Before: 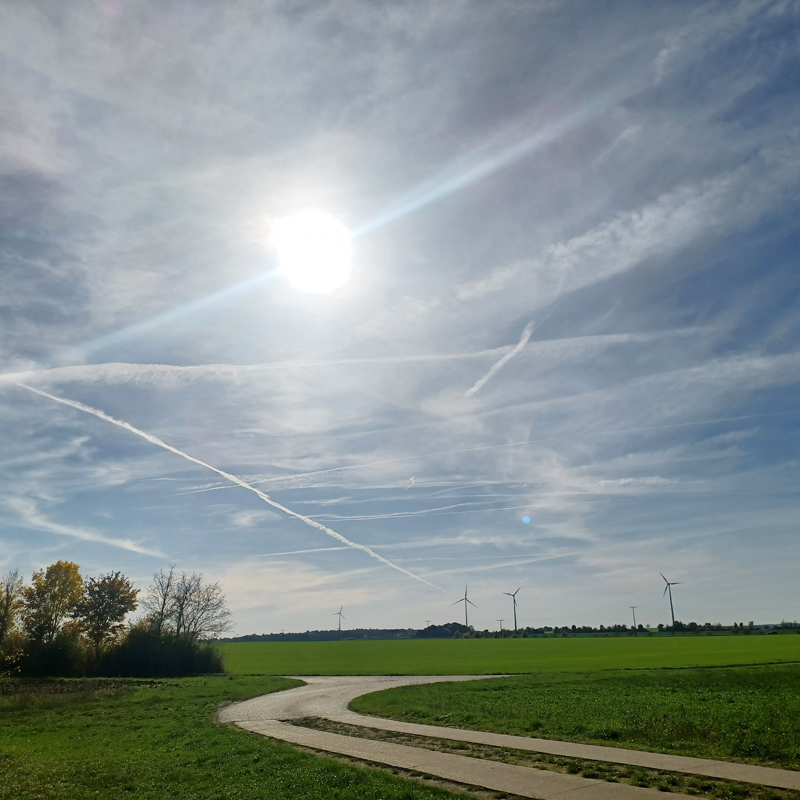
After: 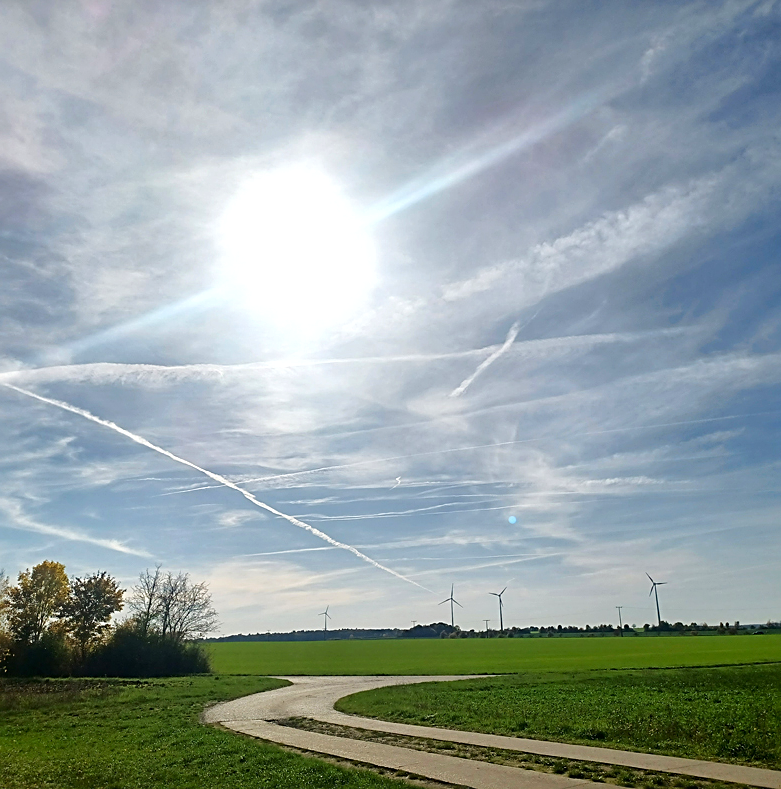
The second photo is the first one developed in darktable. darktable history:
exposure: compensate highlight preservation false
levels: levels [0, 0.43, 0.859]
crop and rotate: left 1.772%, right 0.567%, bottom 1.375%
shadows and highlights: shadows -20.32, white point adjustment -2.08, highlights -34.82
sharpen: on, module defaults
